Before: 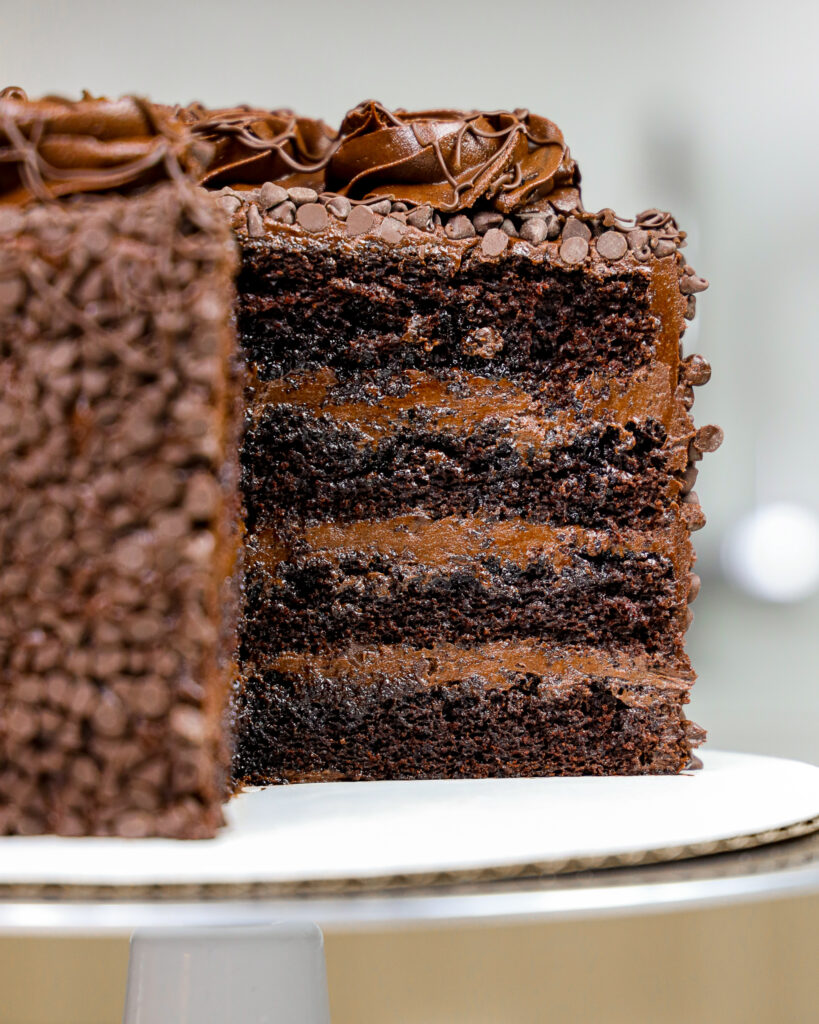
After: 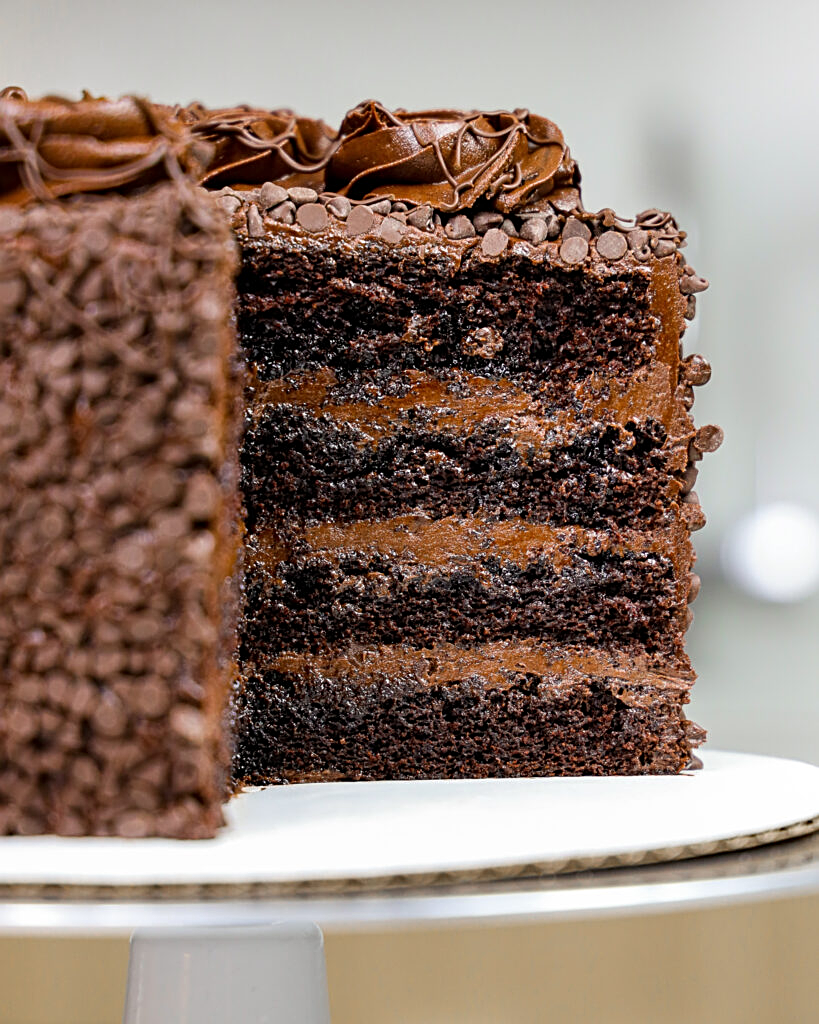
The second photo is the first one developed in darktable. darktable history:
sharpen: radius 2.142, amount 0.387, threshold 0.053
